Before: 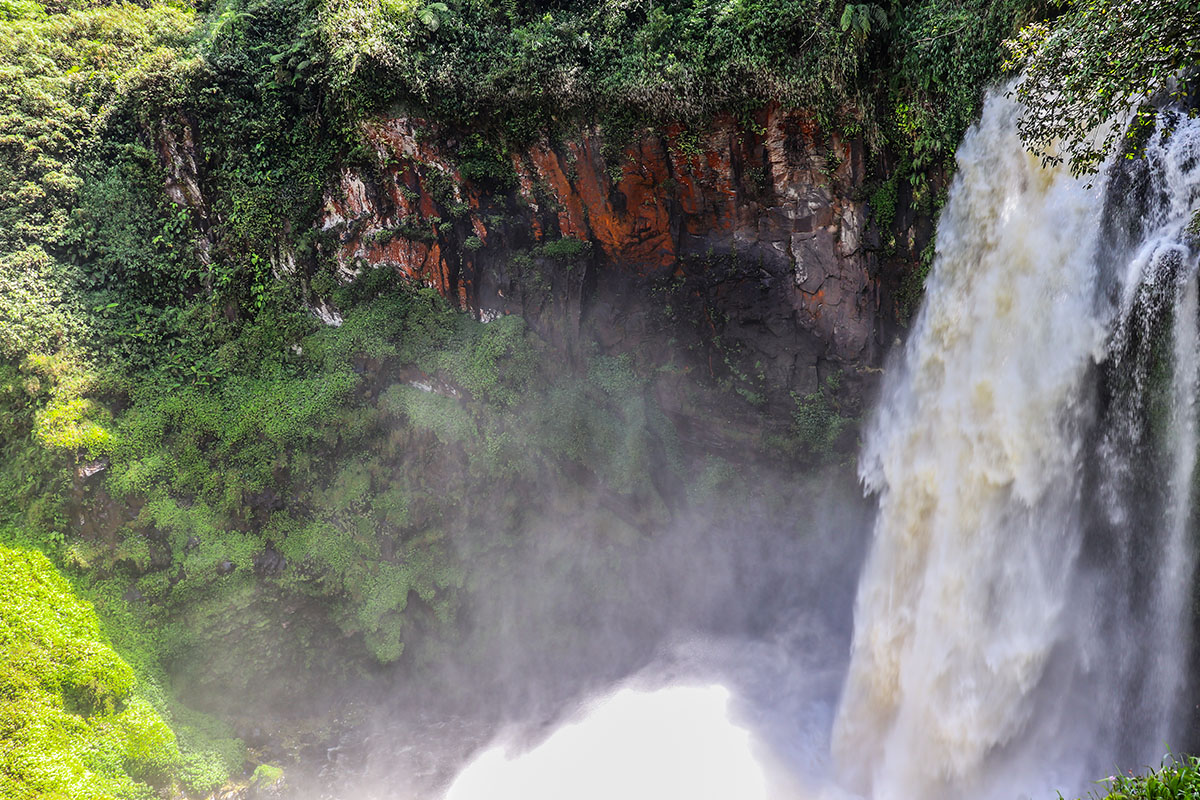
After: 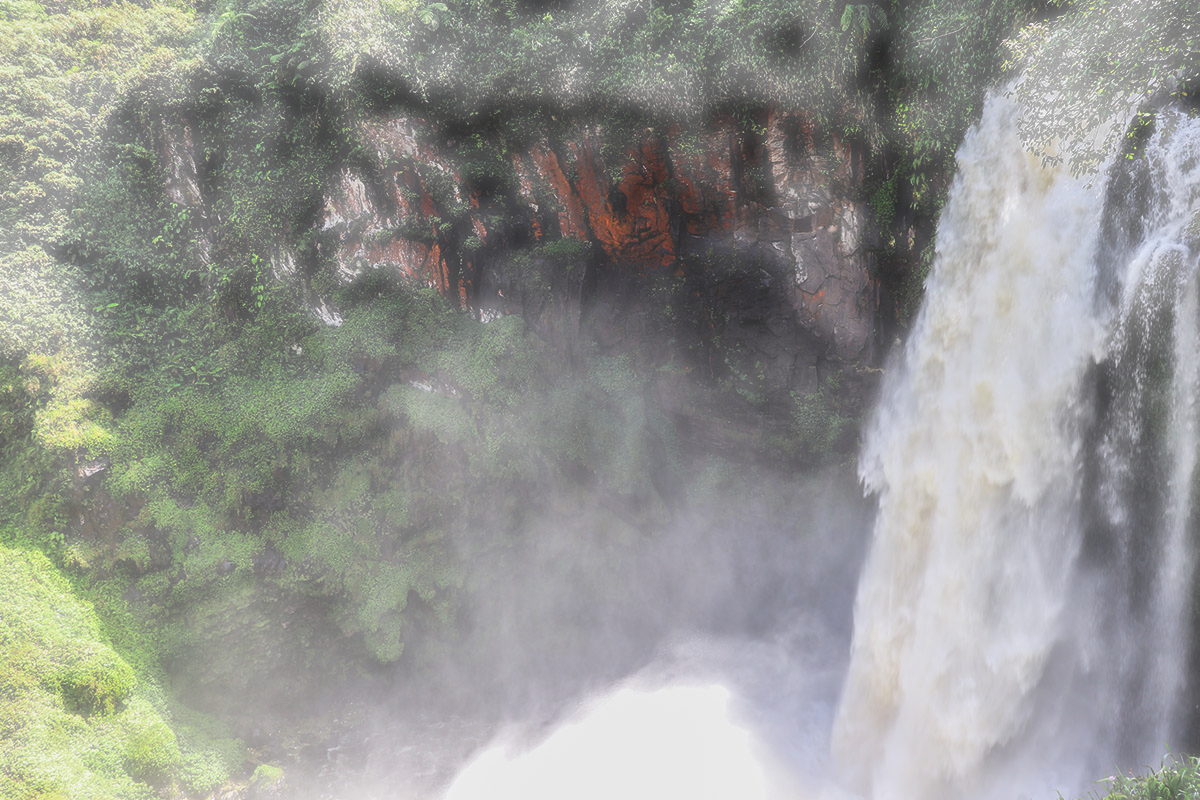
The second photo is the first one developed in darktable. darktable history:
haze removal: strength -0.892, distance 0.226, compatibility mode true, adaptive false
